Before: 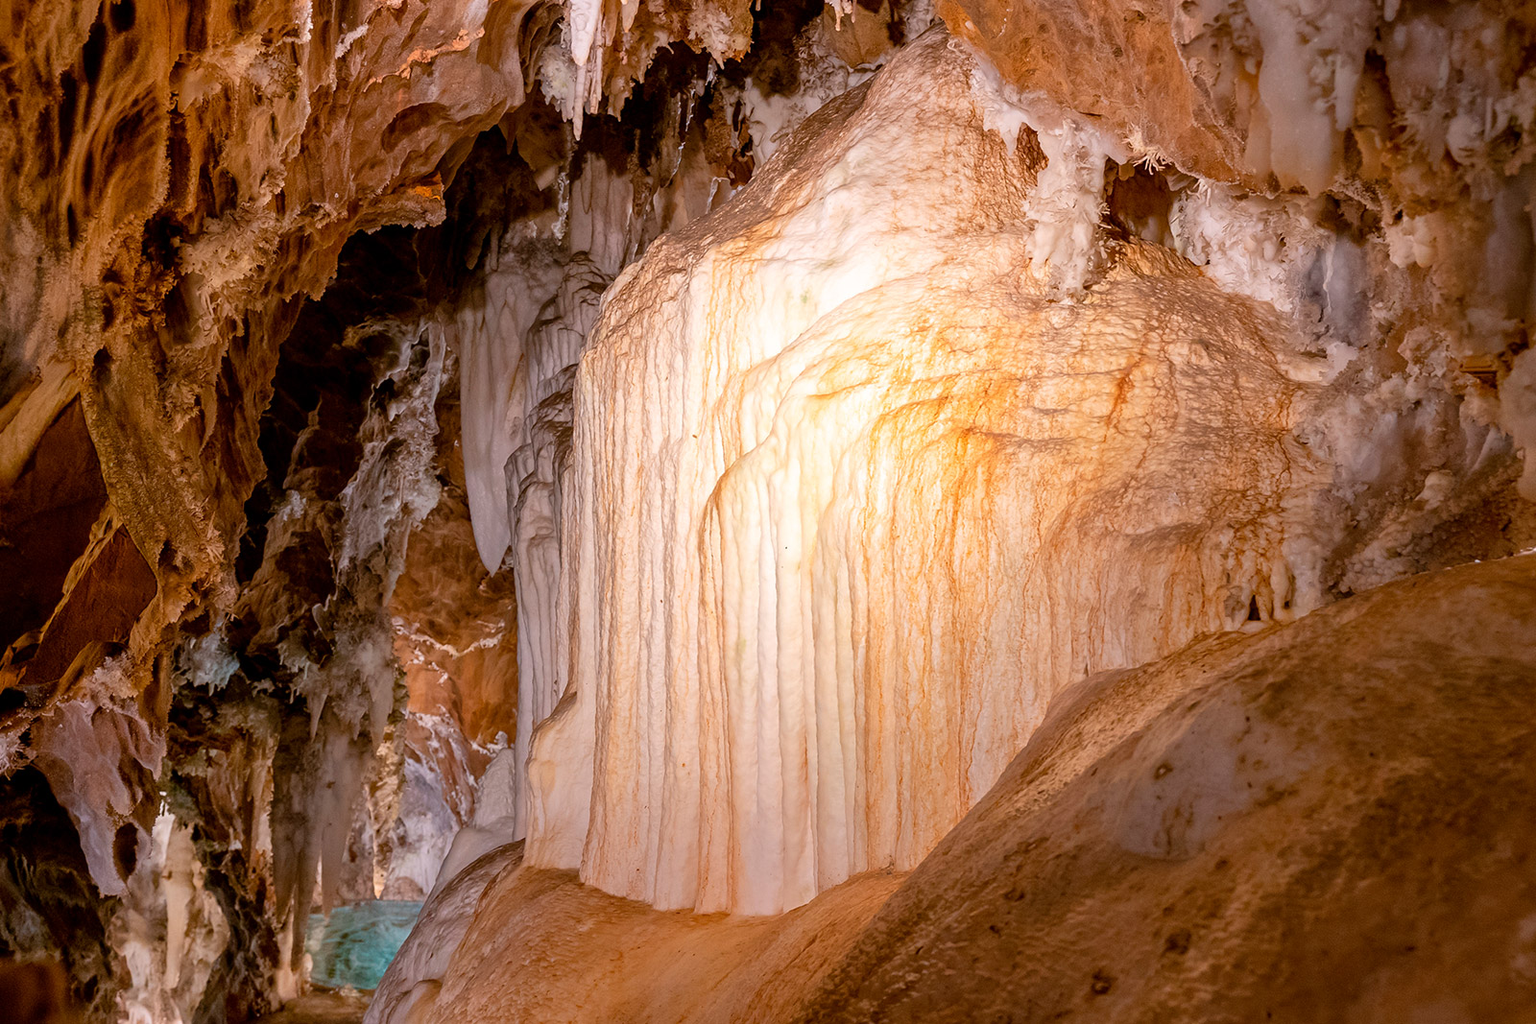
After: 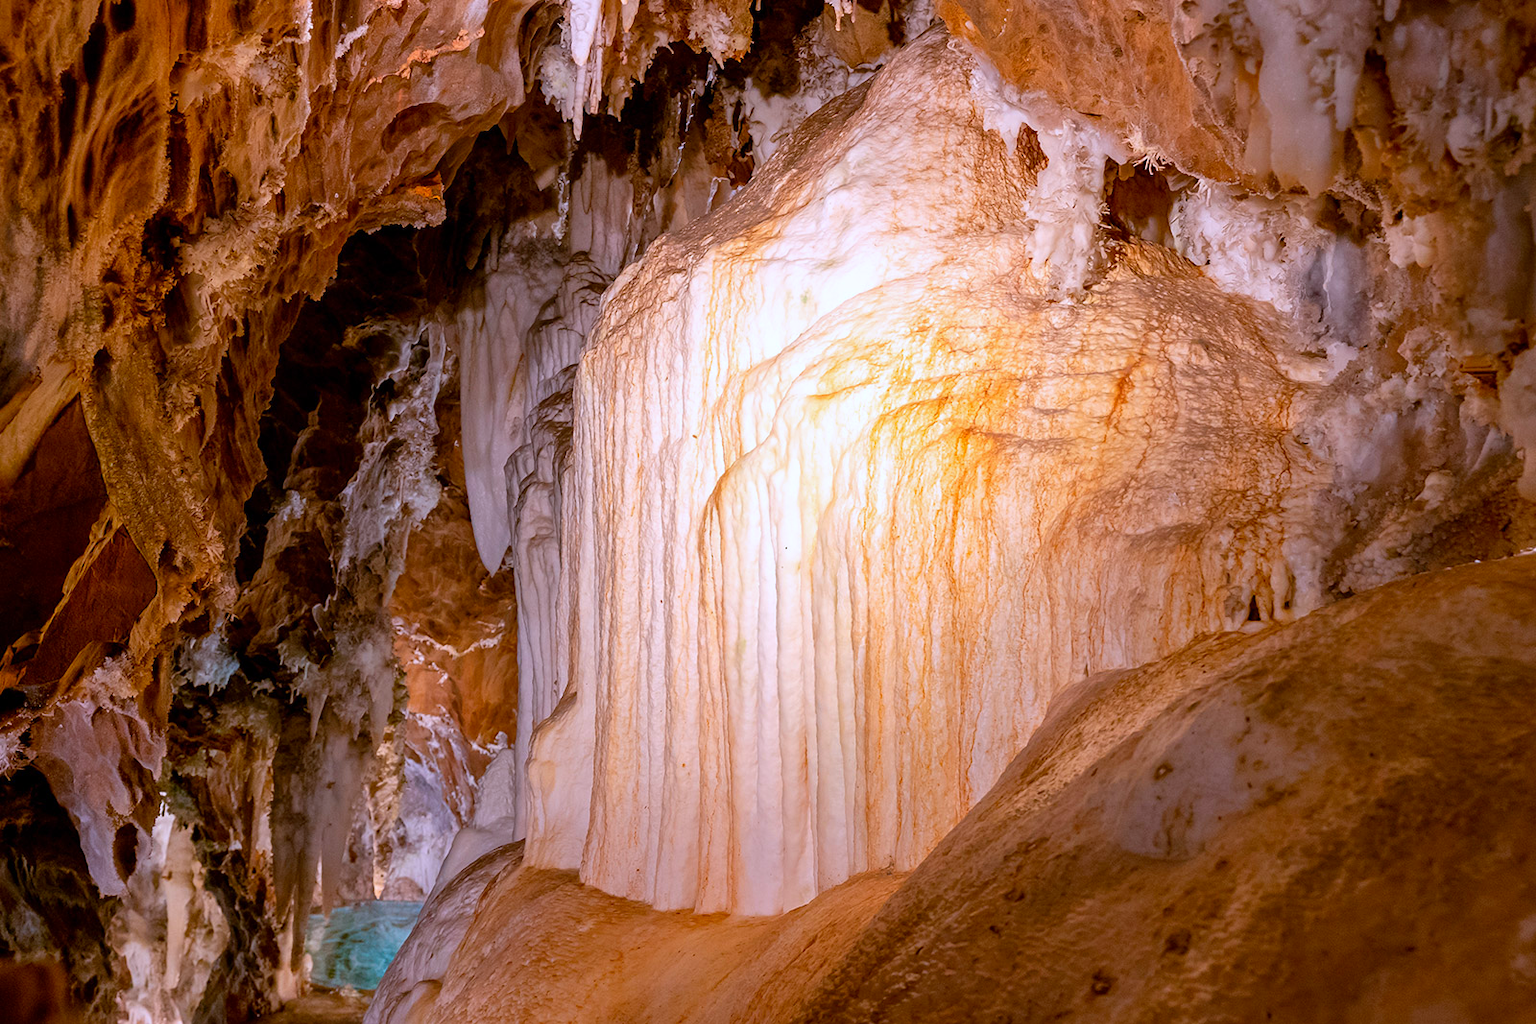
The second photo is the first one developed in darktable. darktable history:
white balance: red 0.967, blue 1.119, emerald 0.756
contrast brightness saturation: saturation 0.18
